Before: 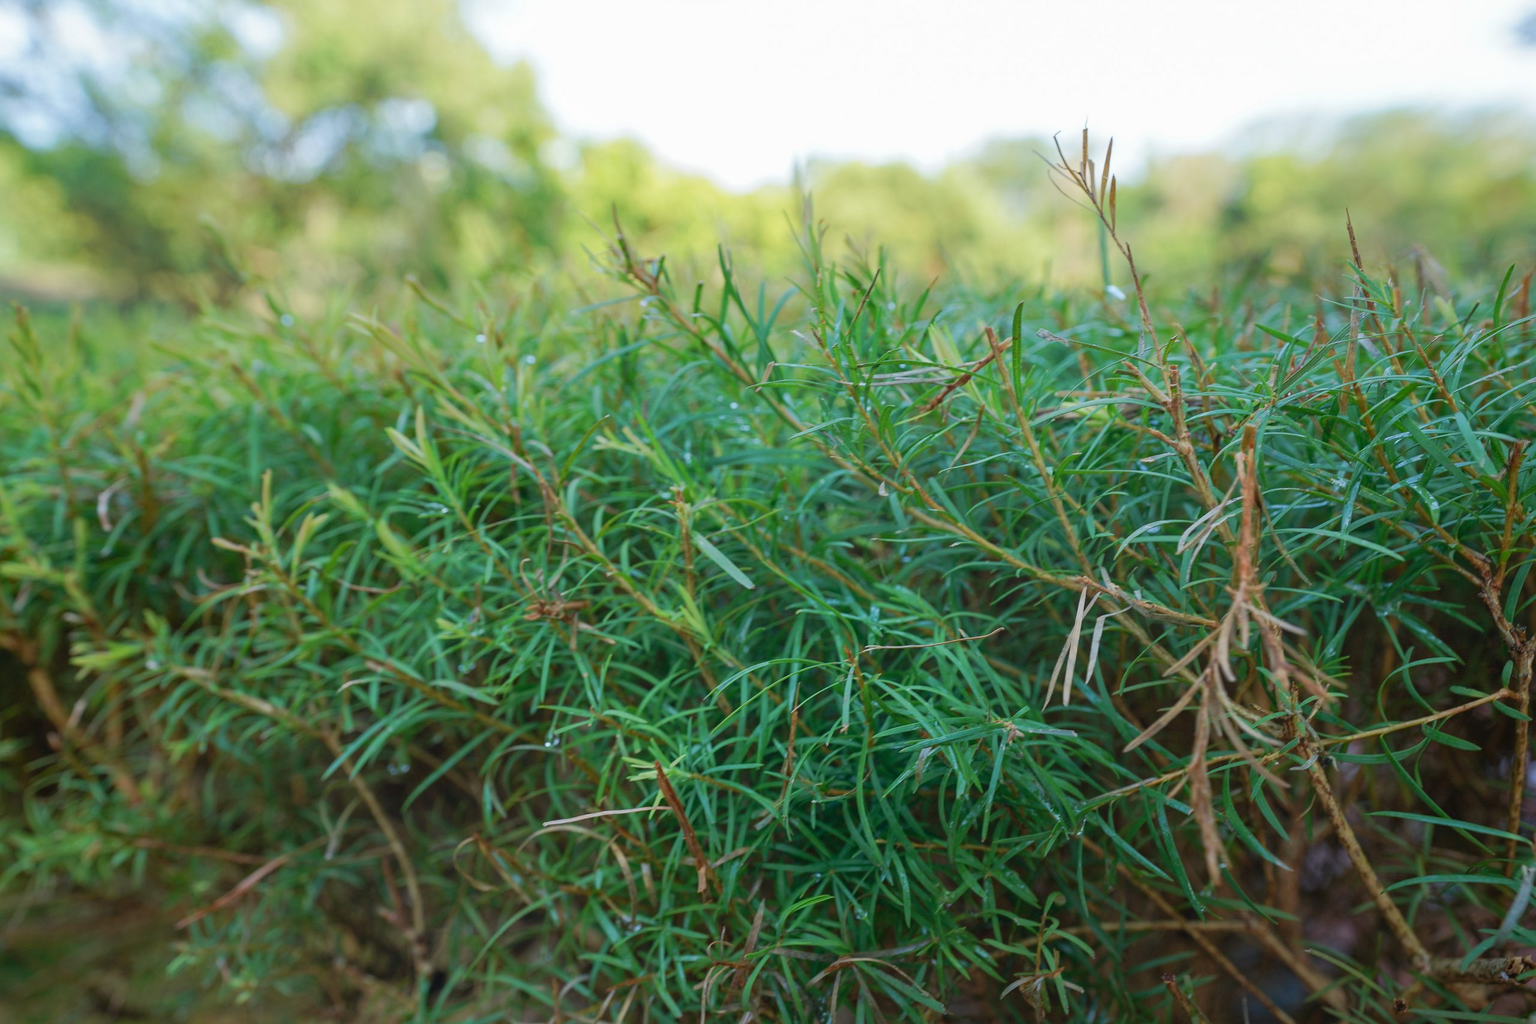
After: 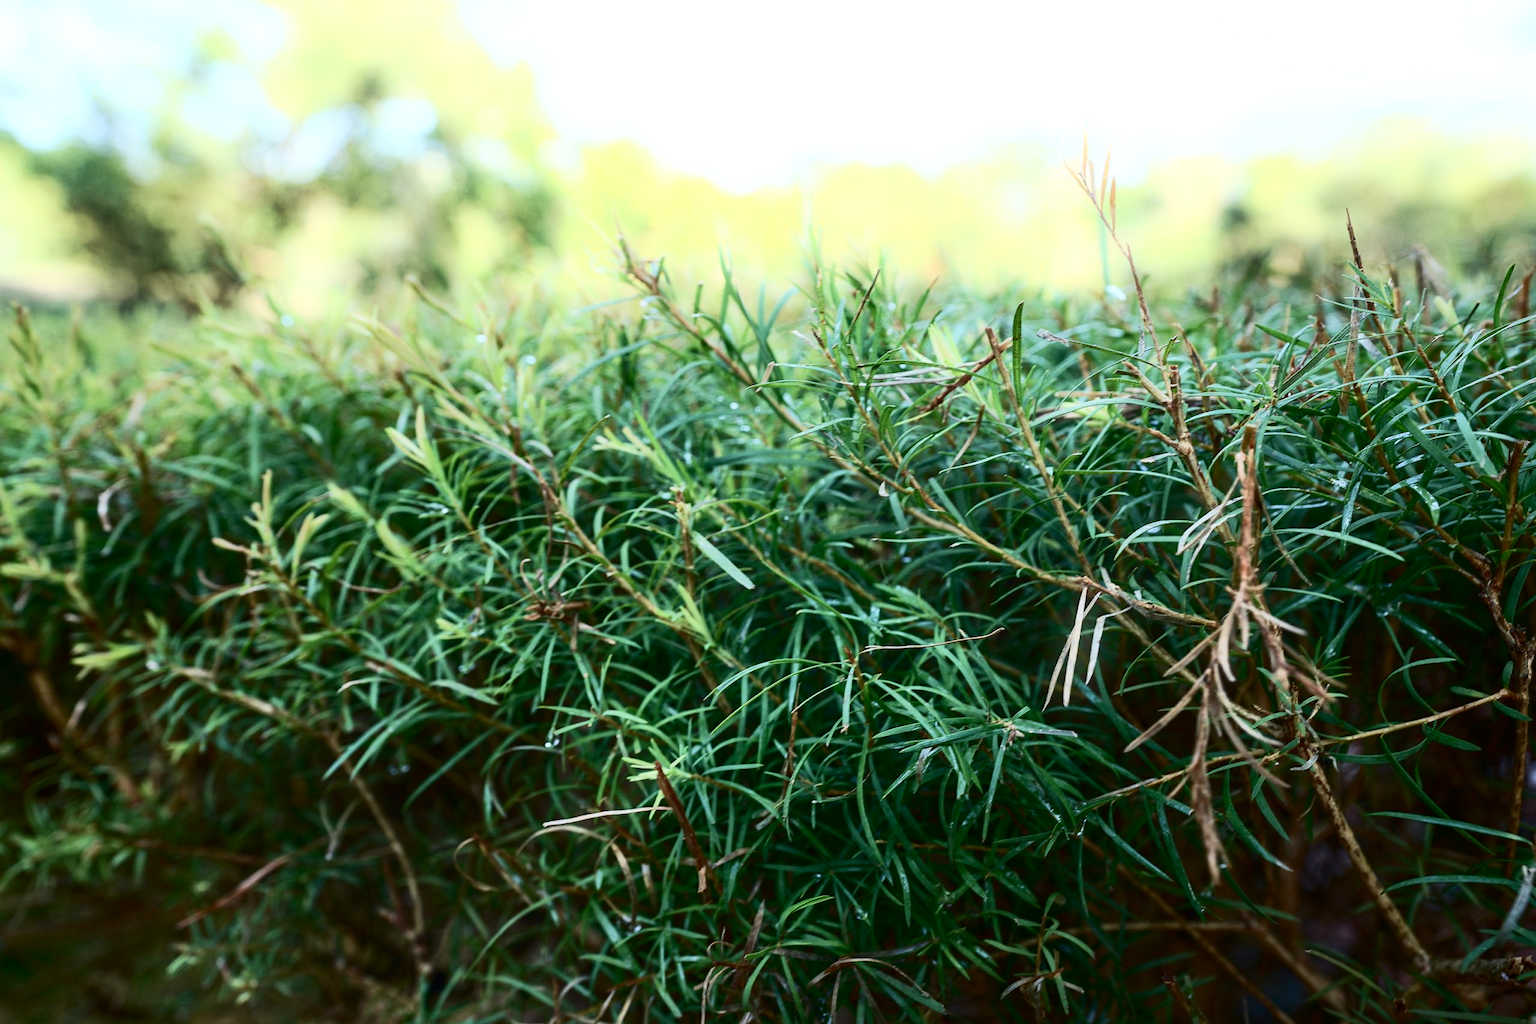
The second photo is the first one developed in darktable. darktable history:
rotate and perspective: automatic cropping original format, crop left 0, crop top 0
bloom: size 5%, threshold 95%, strength 15%
contrast brightness saturation: contrast 0.5, saturation -0.1
